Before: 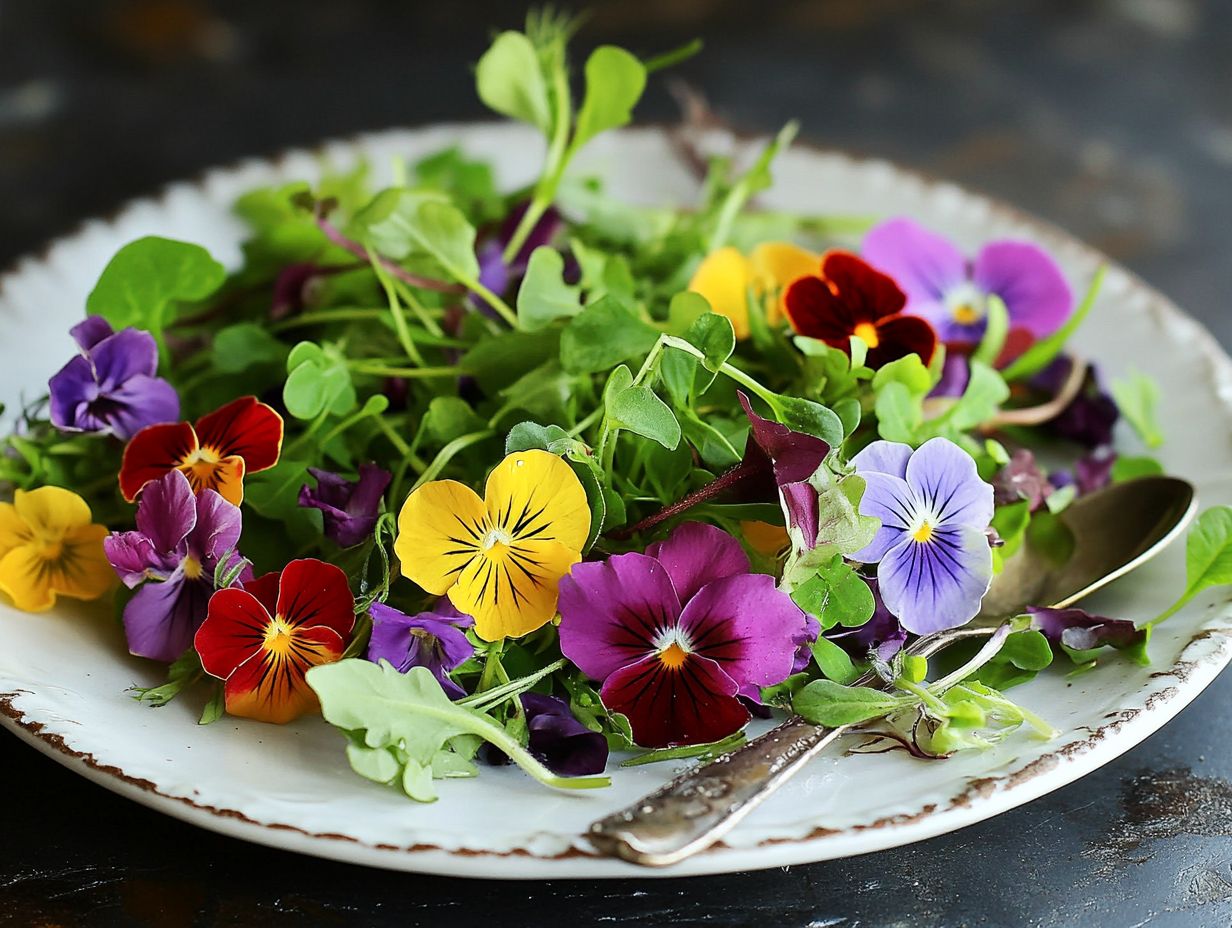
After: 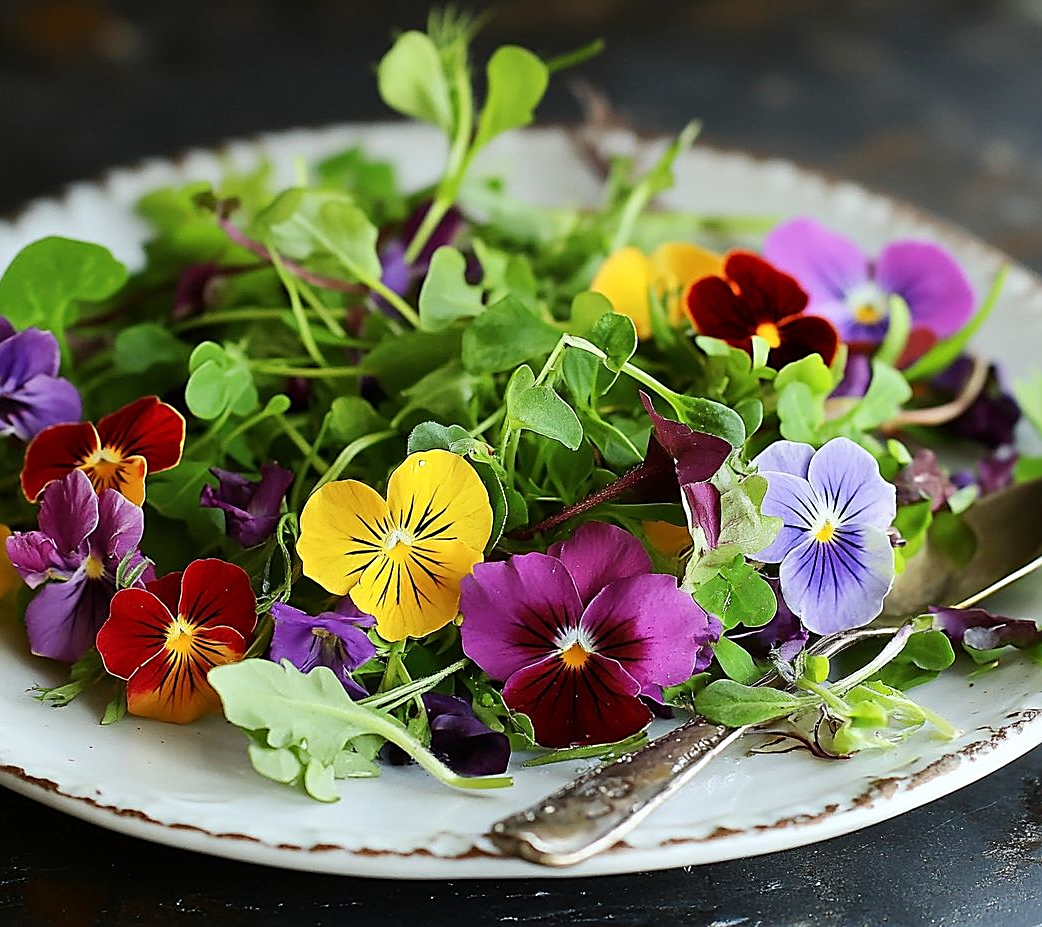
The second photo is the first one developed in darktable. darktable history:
sharpen: amount 0.492
crop: left 8.017%, right 7.394%
